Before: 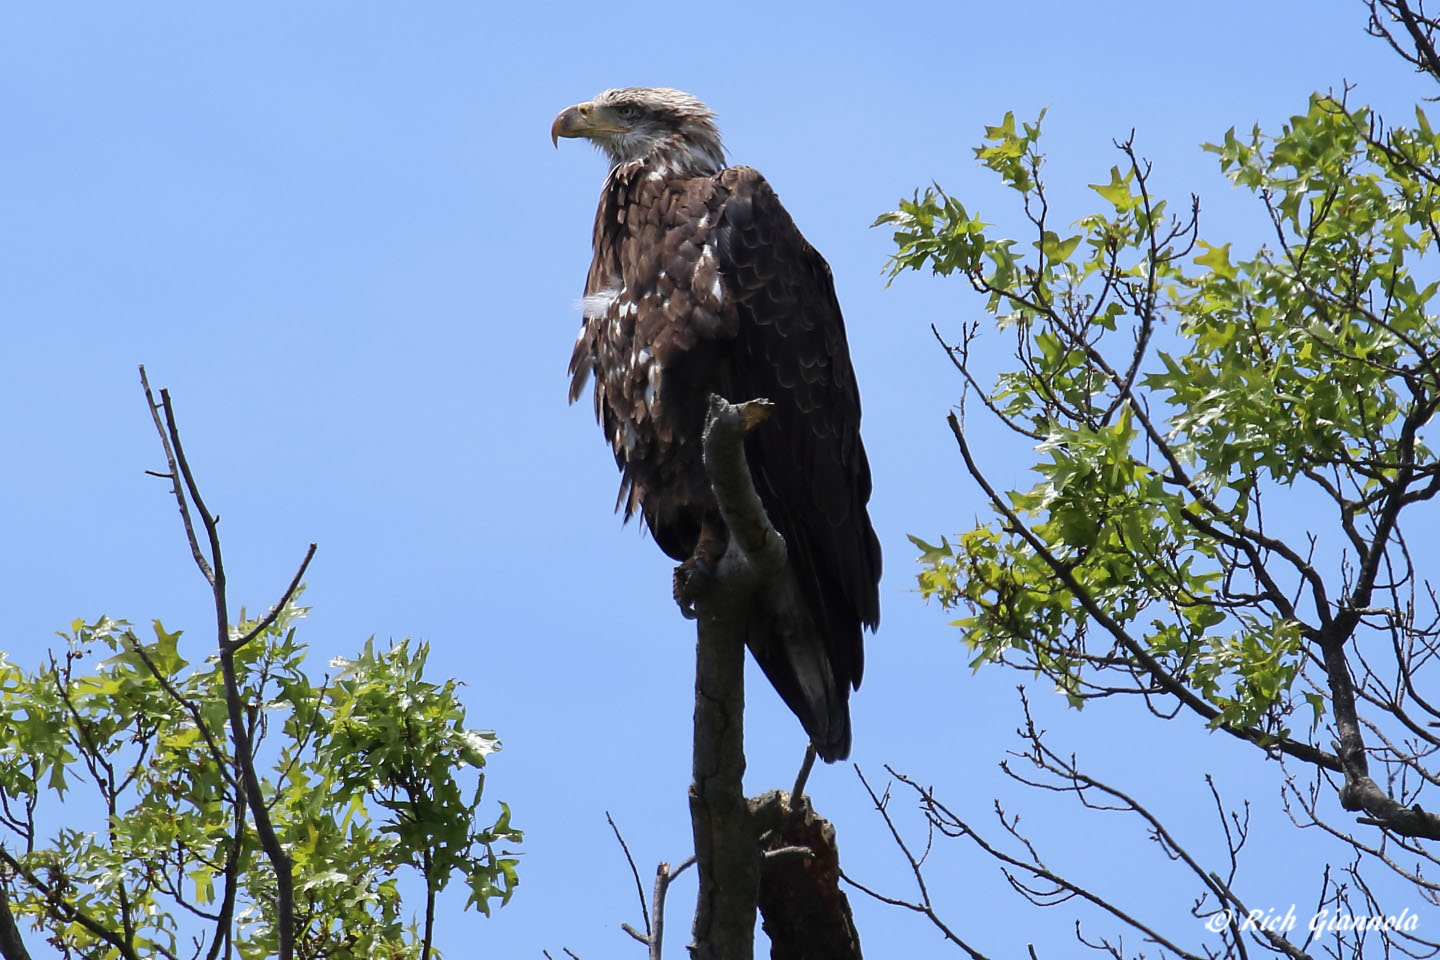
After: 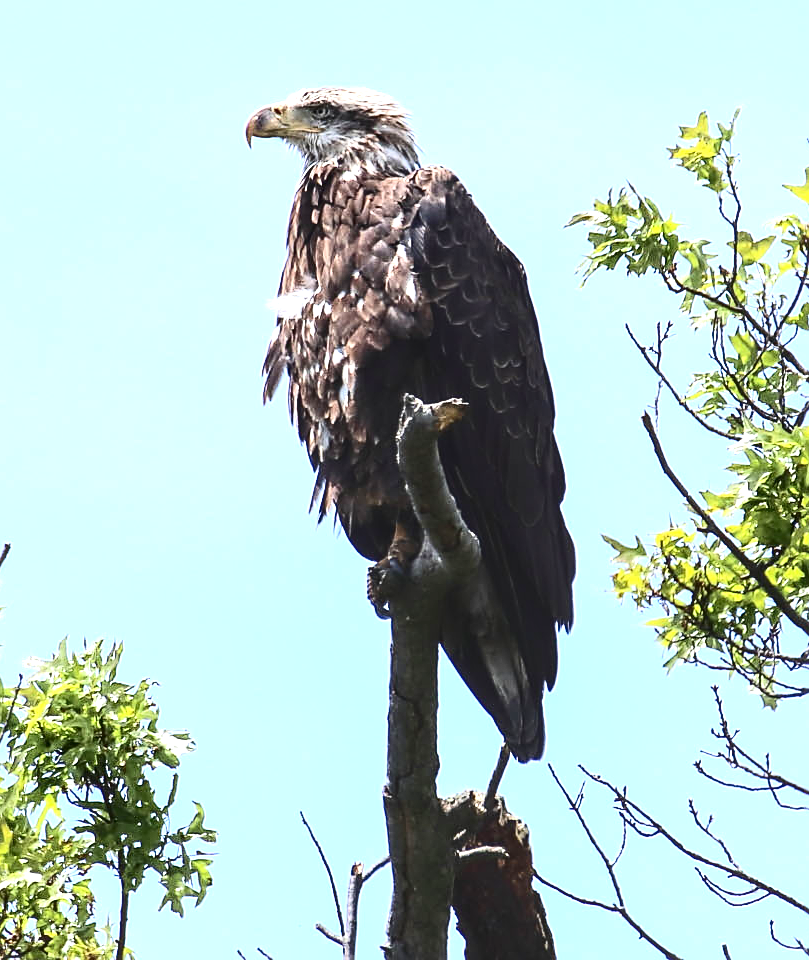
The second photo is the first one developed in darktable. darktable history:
exposure: black level correction 0, exposure 1.371 EV, compensate highlight preservation false
sharpen: on, module defaults
crop: left 21.259%, right 22.526%
local contrast: on, module defaults
contrast brightness saturation: contrast 0.29
